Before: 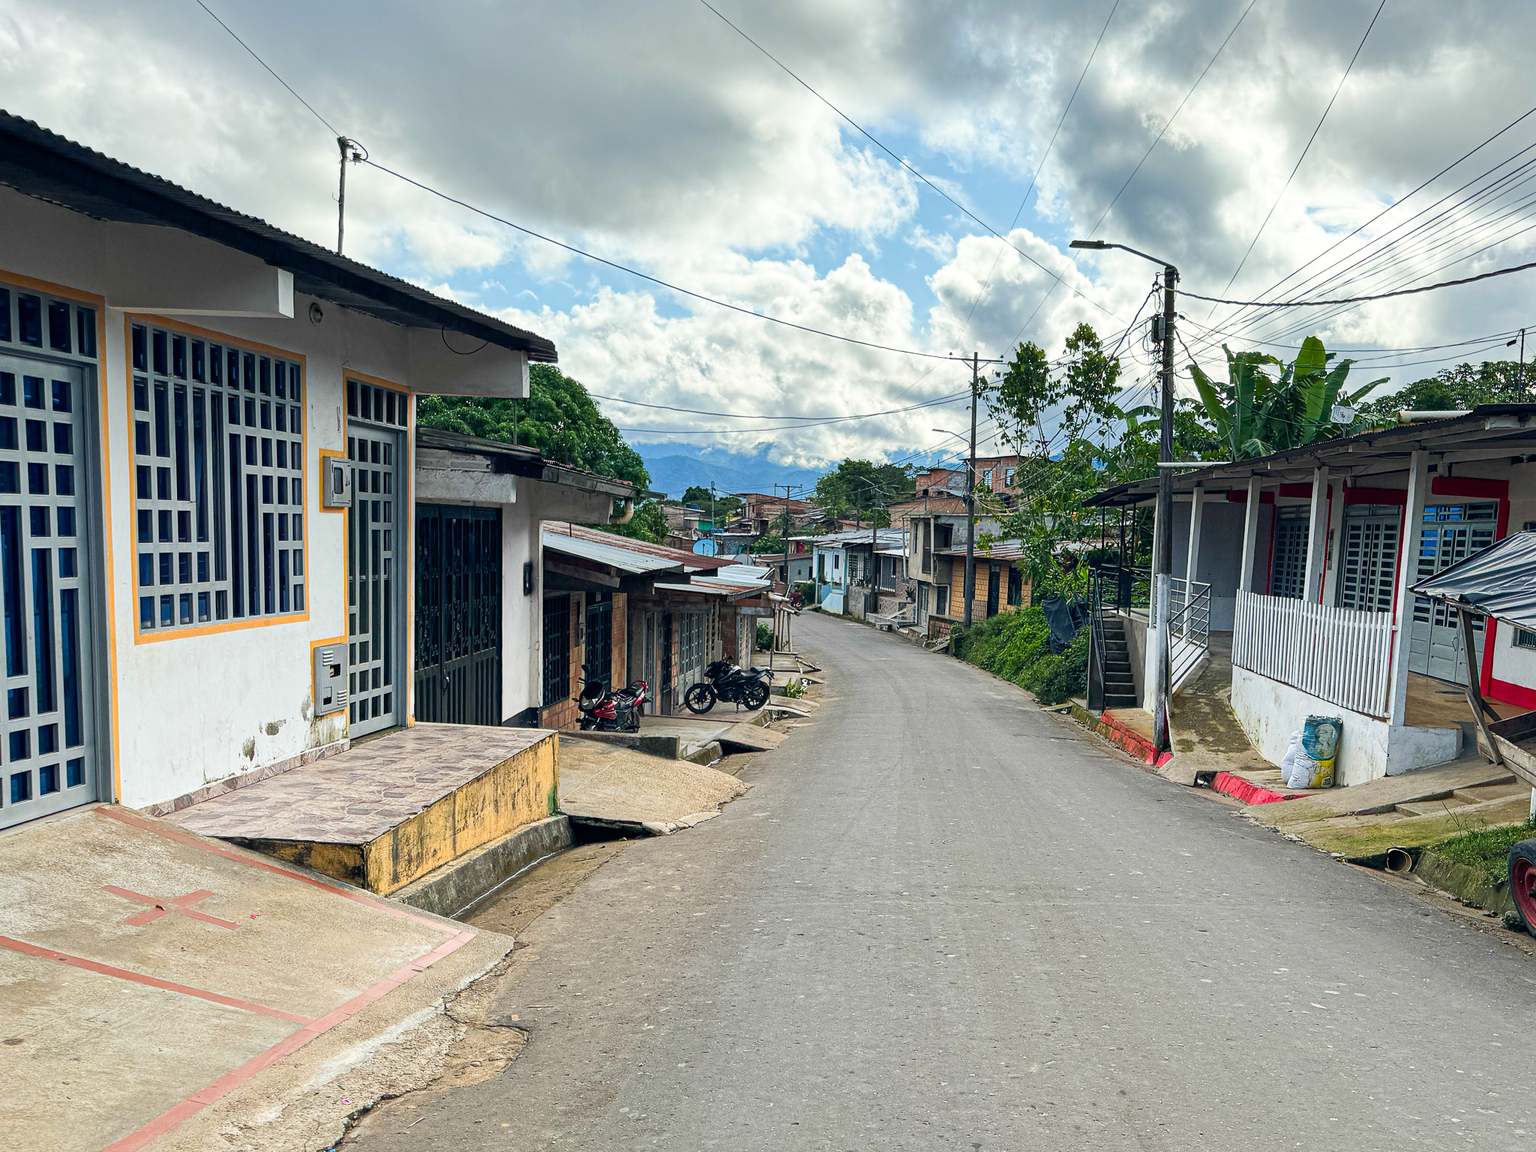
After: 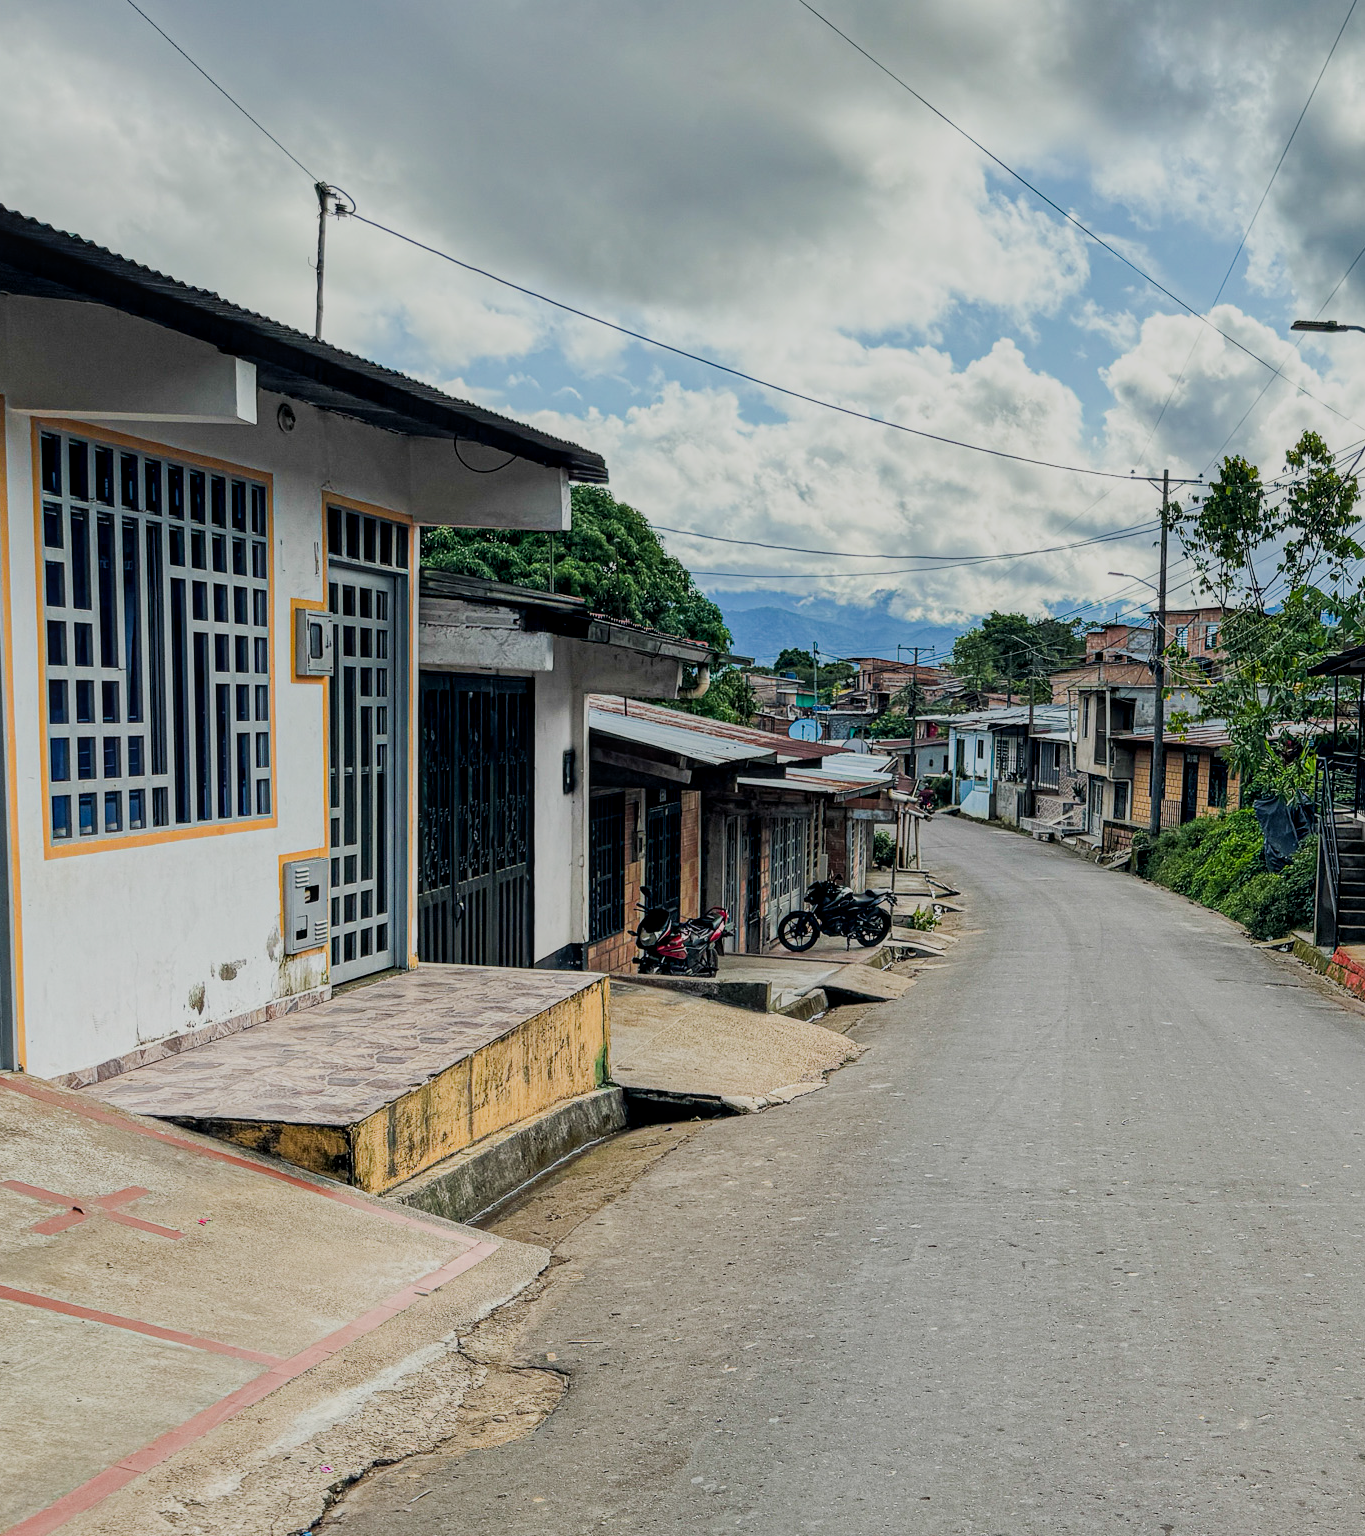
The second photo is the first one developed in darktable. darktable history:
filmic rgb: black relative exposure -7.65 EV, white relative exposure 4.56 EV, hardness 3.61
local contrast: on, module defaults
shadows and highlights: radius 337.17, shadows 29.01, soften with gaussian
crop and rotate: left 6.617%, right 26.717%
exposure: exposure -0.041 EV, compensate highlight preservation false
